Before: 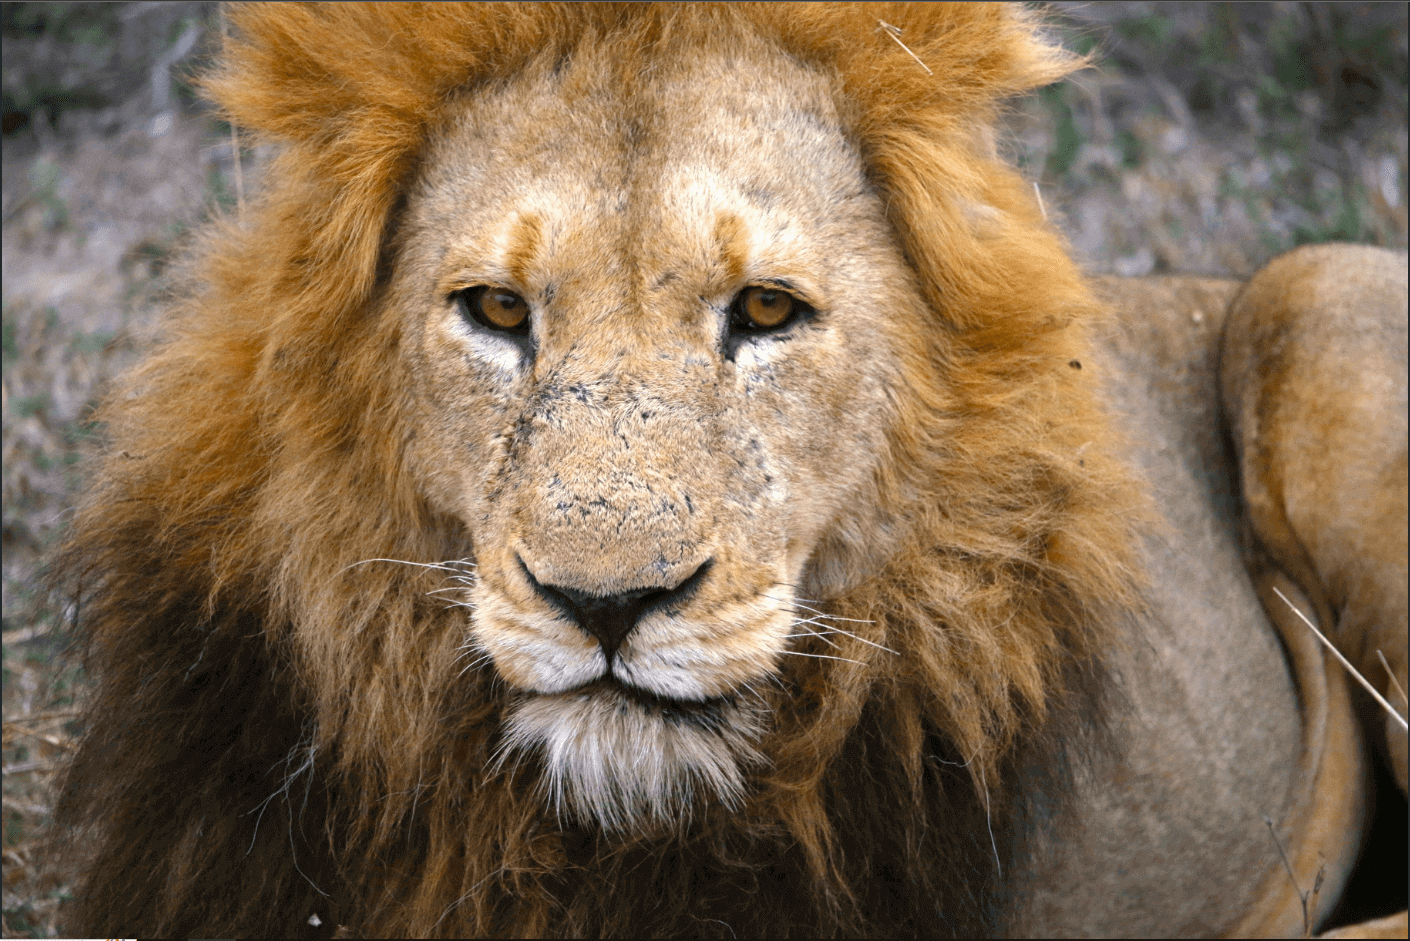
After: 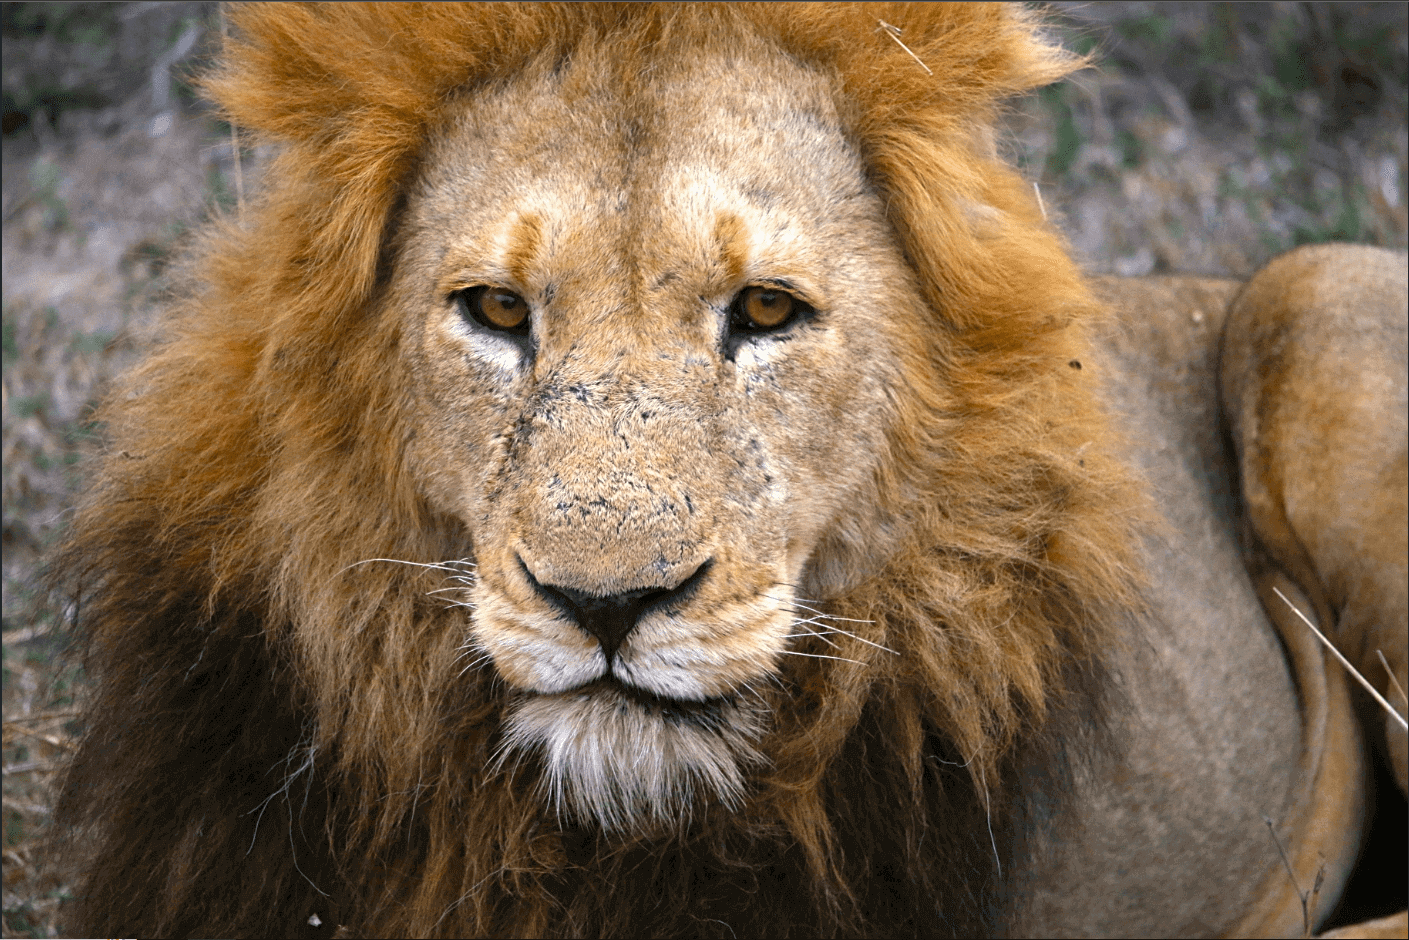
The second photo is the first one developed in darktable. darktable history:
base curve: curves: ch0 [(0, 0) (0.303, 0.277) (1, 1)], preserve colors none
sharpen: amount 0.205
